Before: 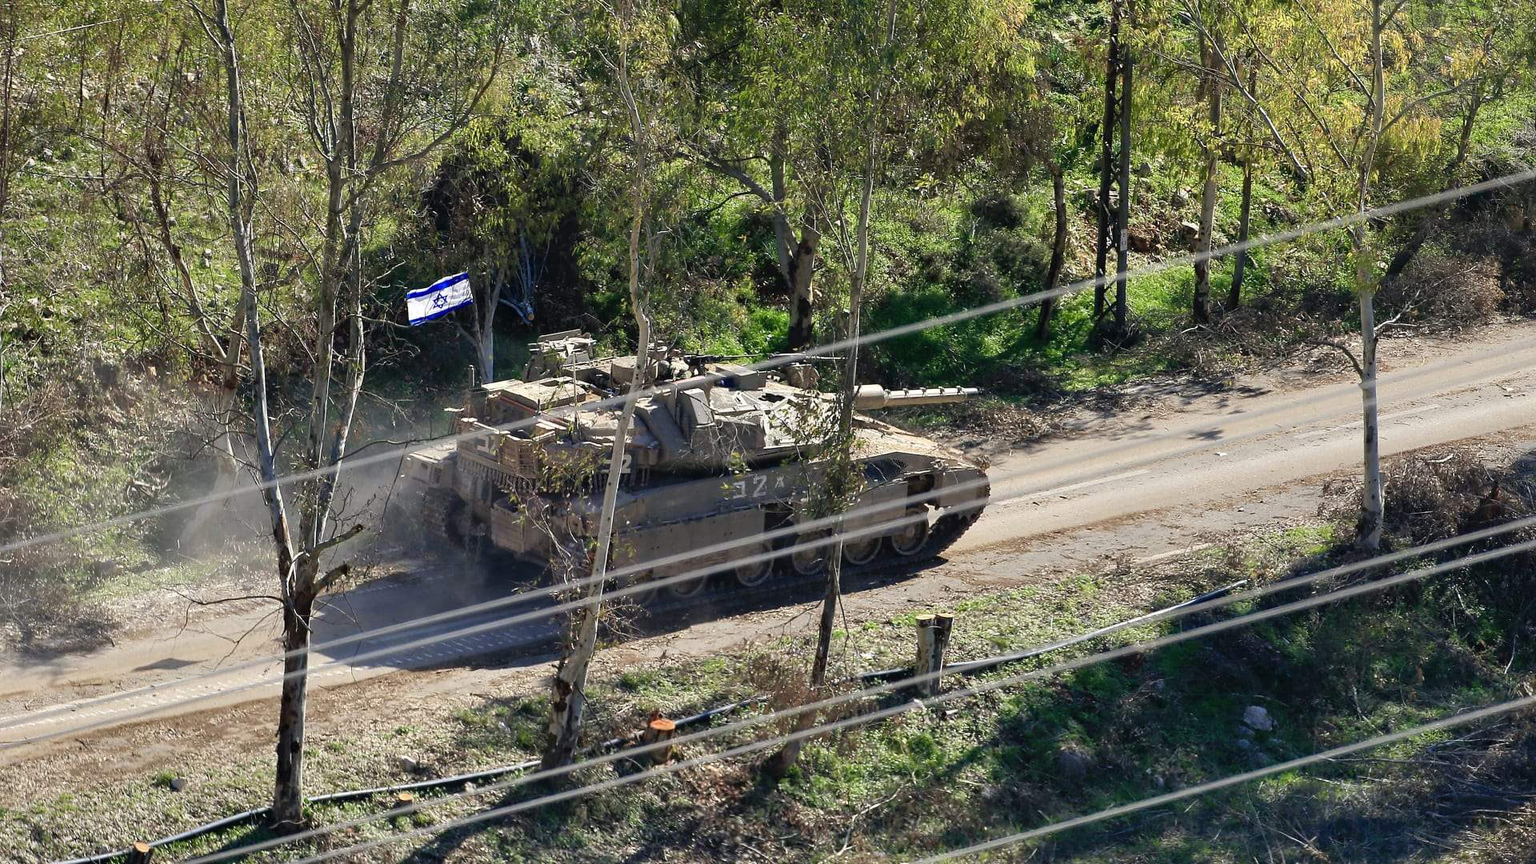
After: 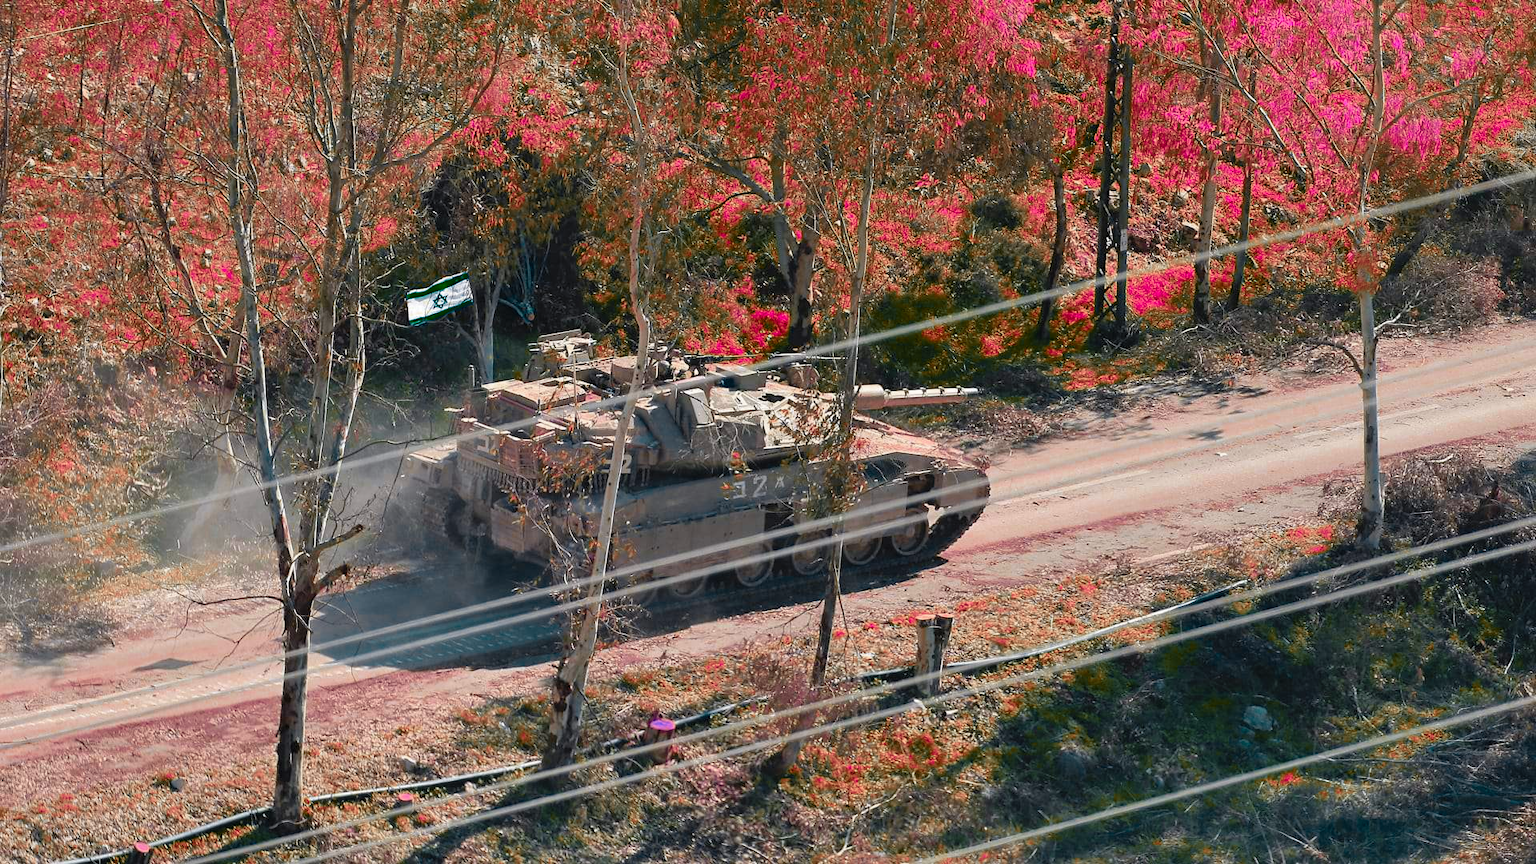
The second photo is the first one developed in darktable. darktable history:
color zones: curves: ch0 [(0.826, 0.353)]; ch1 [(0.242, 0.647) (0.889, 0.342)]; ch2 [(0.246, 0.089) (0.969, 0.068)]
contrast brightness saturation: brightness 0.09, saturation 0.19
